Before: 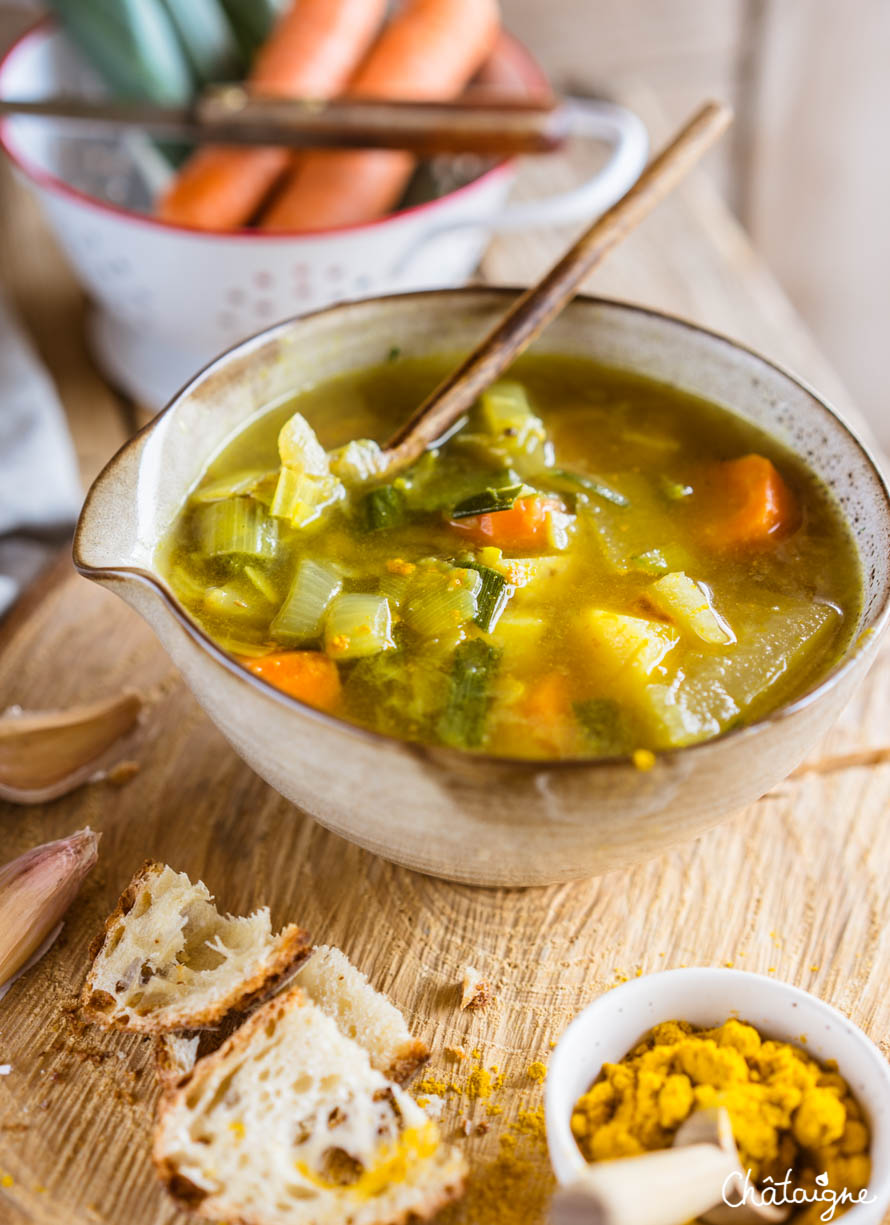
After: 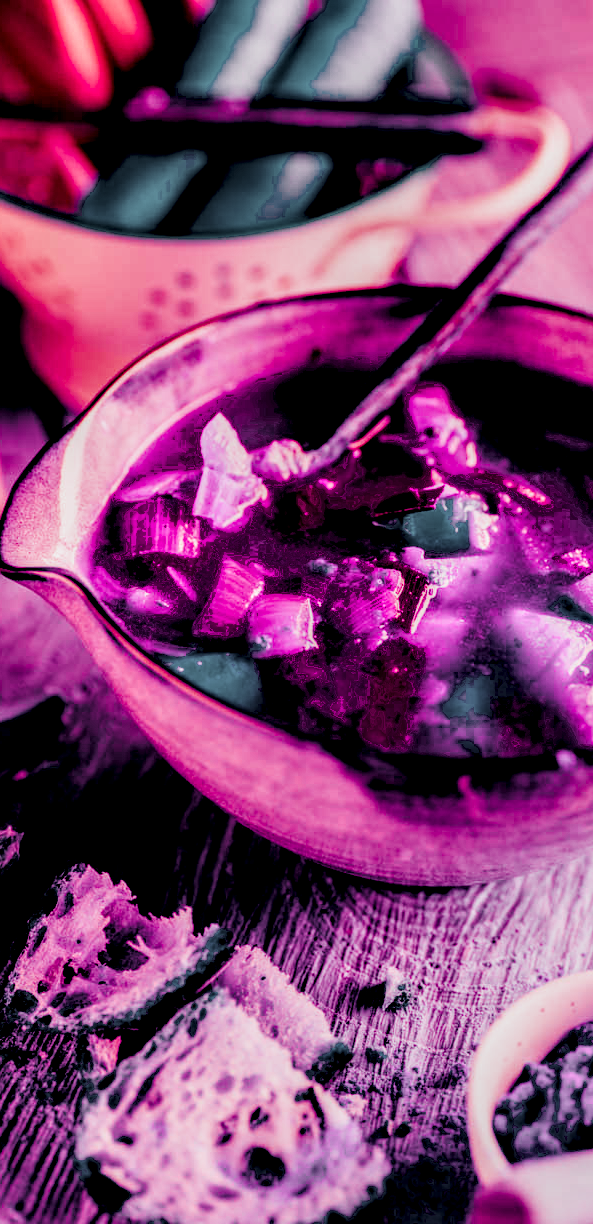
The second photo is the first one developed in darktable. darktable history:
tone equalizer: on, module defaults
color balance rgb: shadows lift › luminance -18.76%, shadows lift › chroma 35.44%, power › luminance -3.76%, power › hue 142.17°, highlights gain › chroma 7.5%, highlights gain › hue 184.75°, global offset › luminance -0.52%, global offset › chroma 0.91%, global offset › hue 173.36°, shadows fall-off 300%, white fulcrum 2 EV, highlights fall-off 300%, linear chroma grading › shadows 17.19%, linear chroma grading › highlights 61.12%, linear chroma grading › global chroma 50%, hue shift -150.52°, perceptual brilliance grading › global brilliance 12%, mask middle-gray fulcrum 100%, contrast gray fulcrum 38.43%, contrast 35.15%, saturation formula JzAzBz (2021)
filmic rgb: middle gray luminance 18%, black relative exposure -7.5 EV, white relative exposure 8.5 EV, threshold 6 EV, target black luminance 0%, hardness 2.23, latitude 18.37%, contrast 0.878, highlights saturation mix 5%, shadows ↔ highlights balance 10.15%, add noise in highlights 0, preserve chrominance no, color science v3 (2019), use custom middle-gray values true, iterations of high-quality reconstruction 0, contrast in highlights soft, enable highlight reconstruction true
local contrast: detail 150%
crop and rotate: left 8.786%, right 24.548%
color zones: curves: ch1 [(0, 0.638) (0.193, 0.442) (0.286, 0.15) (0.429, 0.14) (0.571, 0.142) (0.714, 0.154) (0.857, 0.175) (1, 0.638)]
